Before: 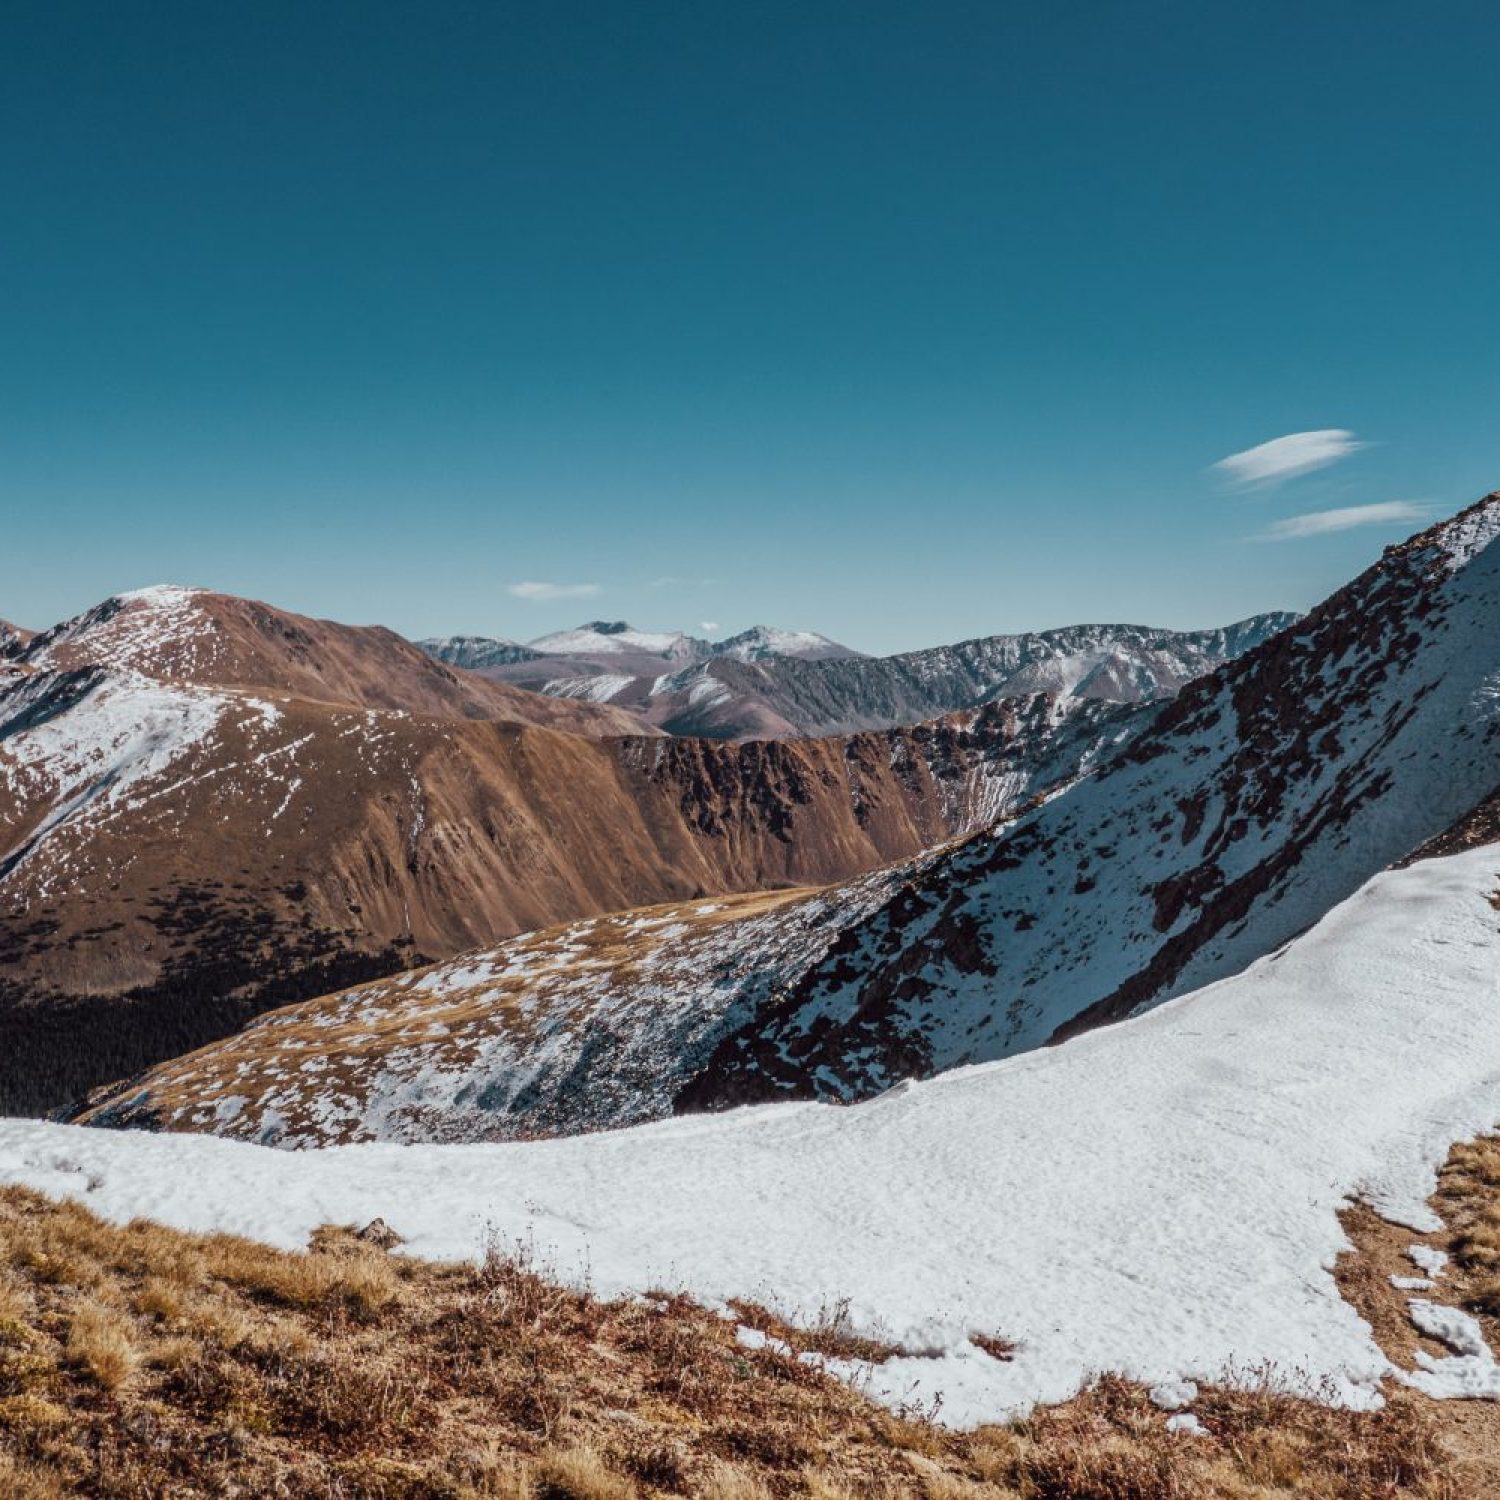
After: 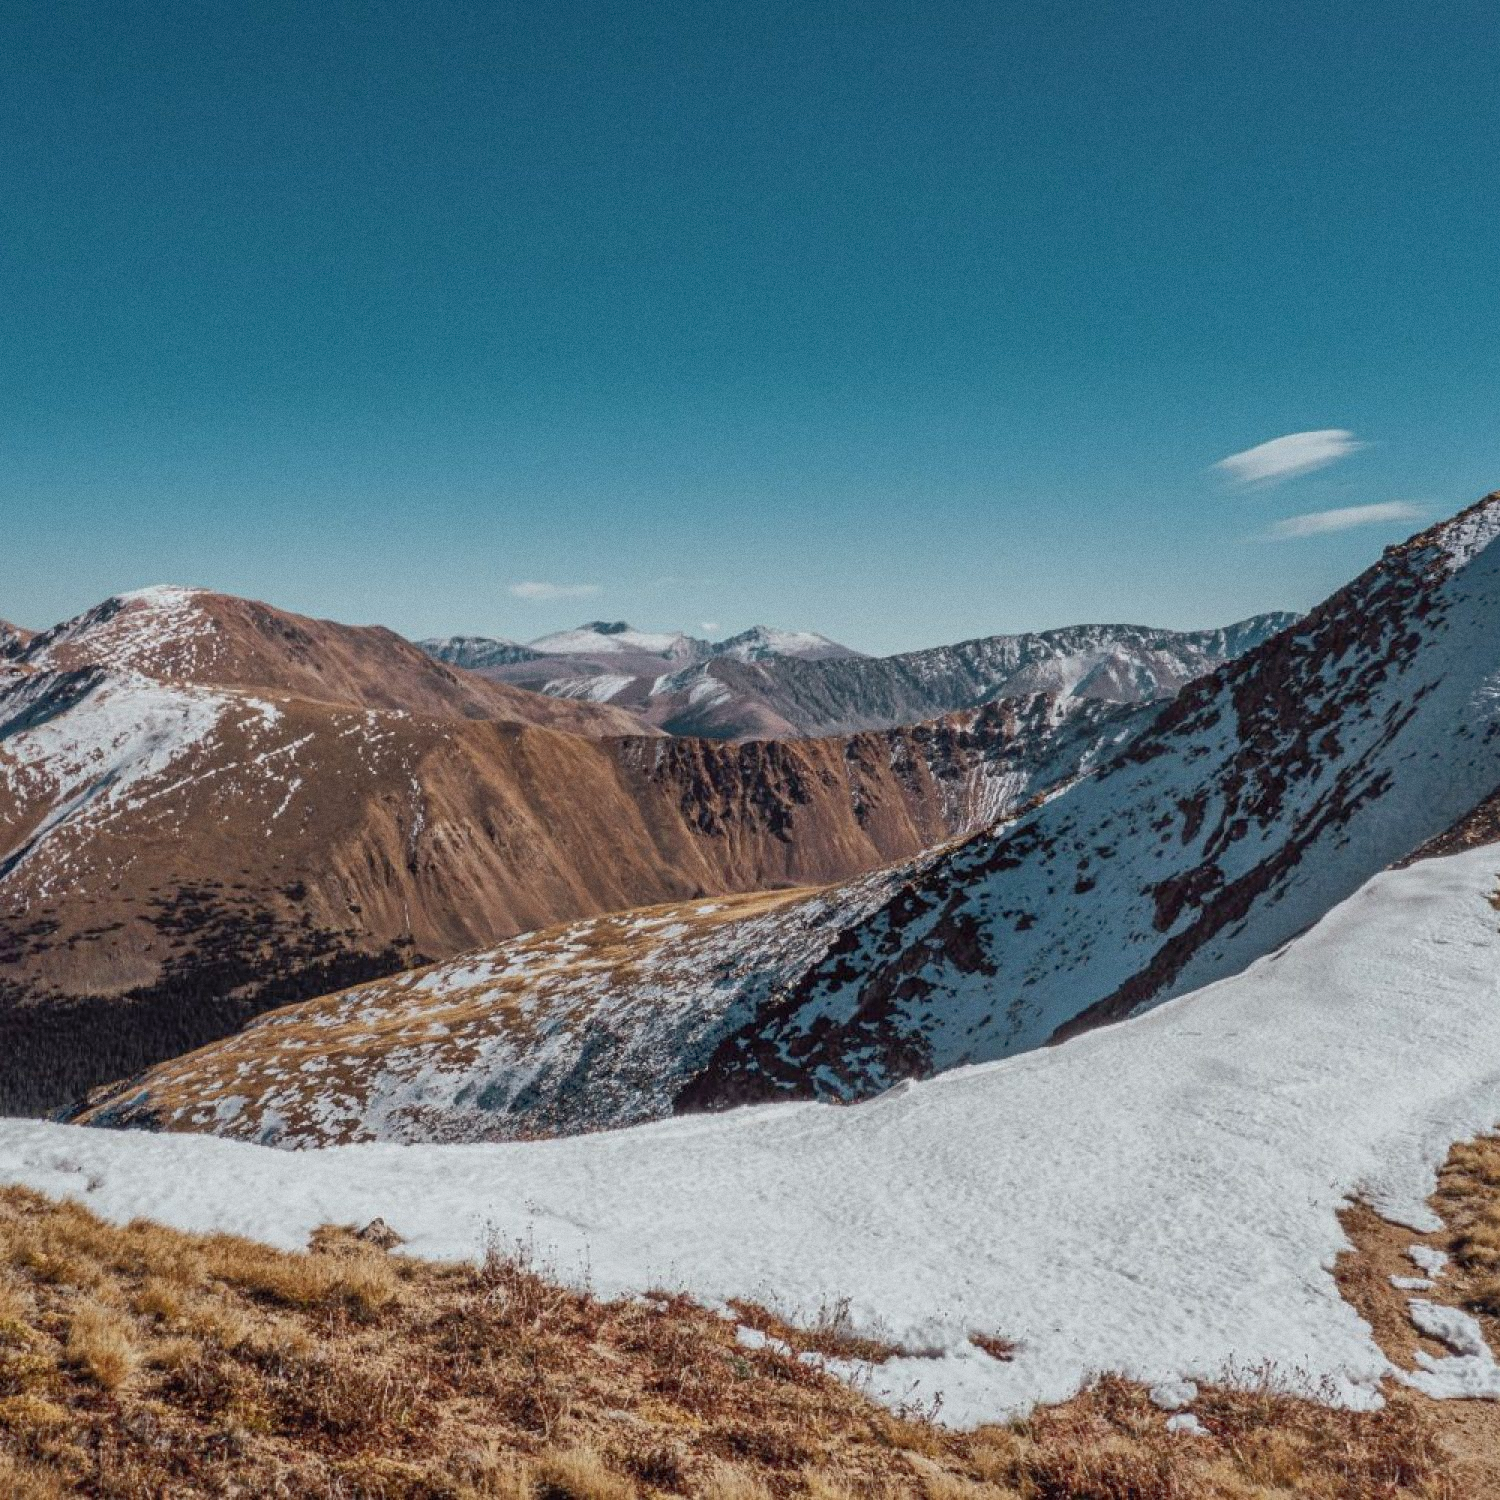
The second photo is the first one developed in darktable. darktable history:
shadows and highlights: on, module defaults
grain: coarseness 0.09 ISO
